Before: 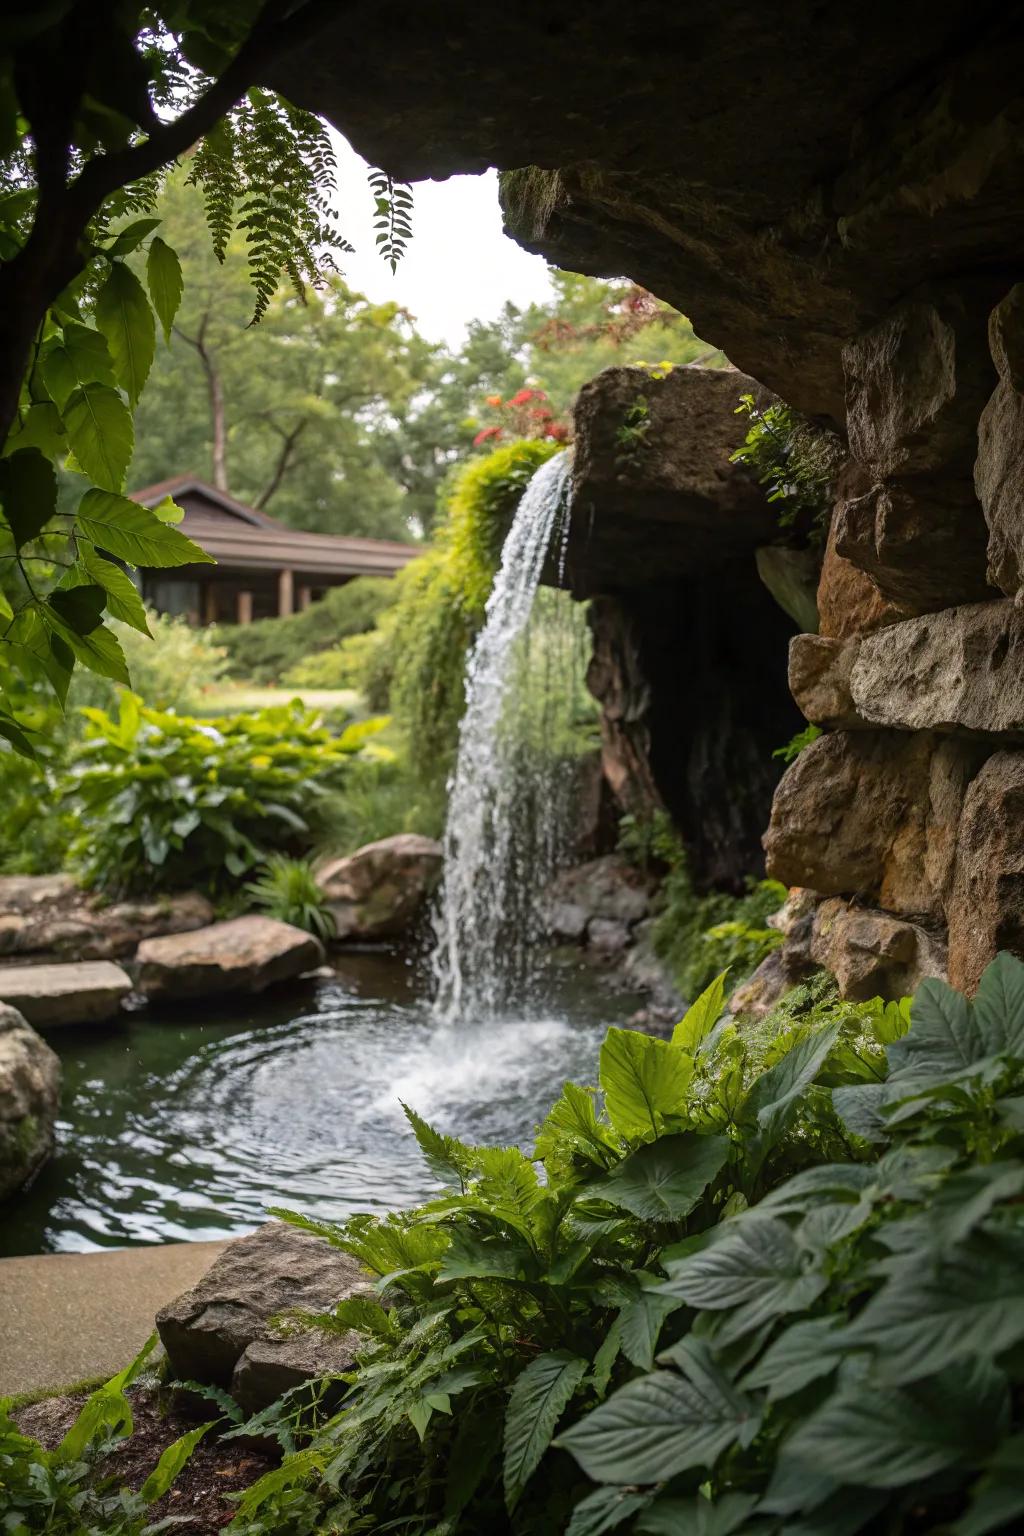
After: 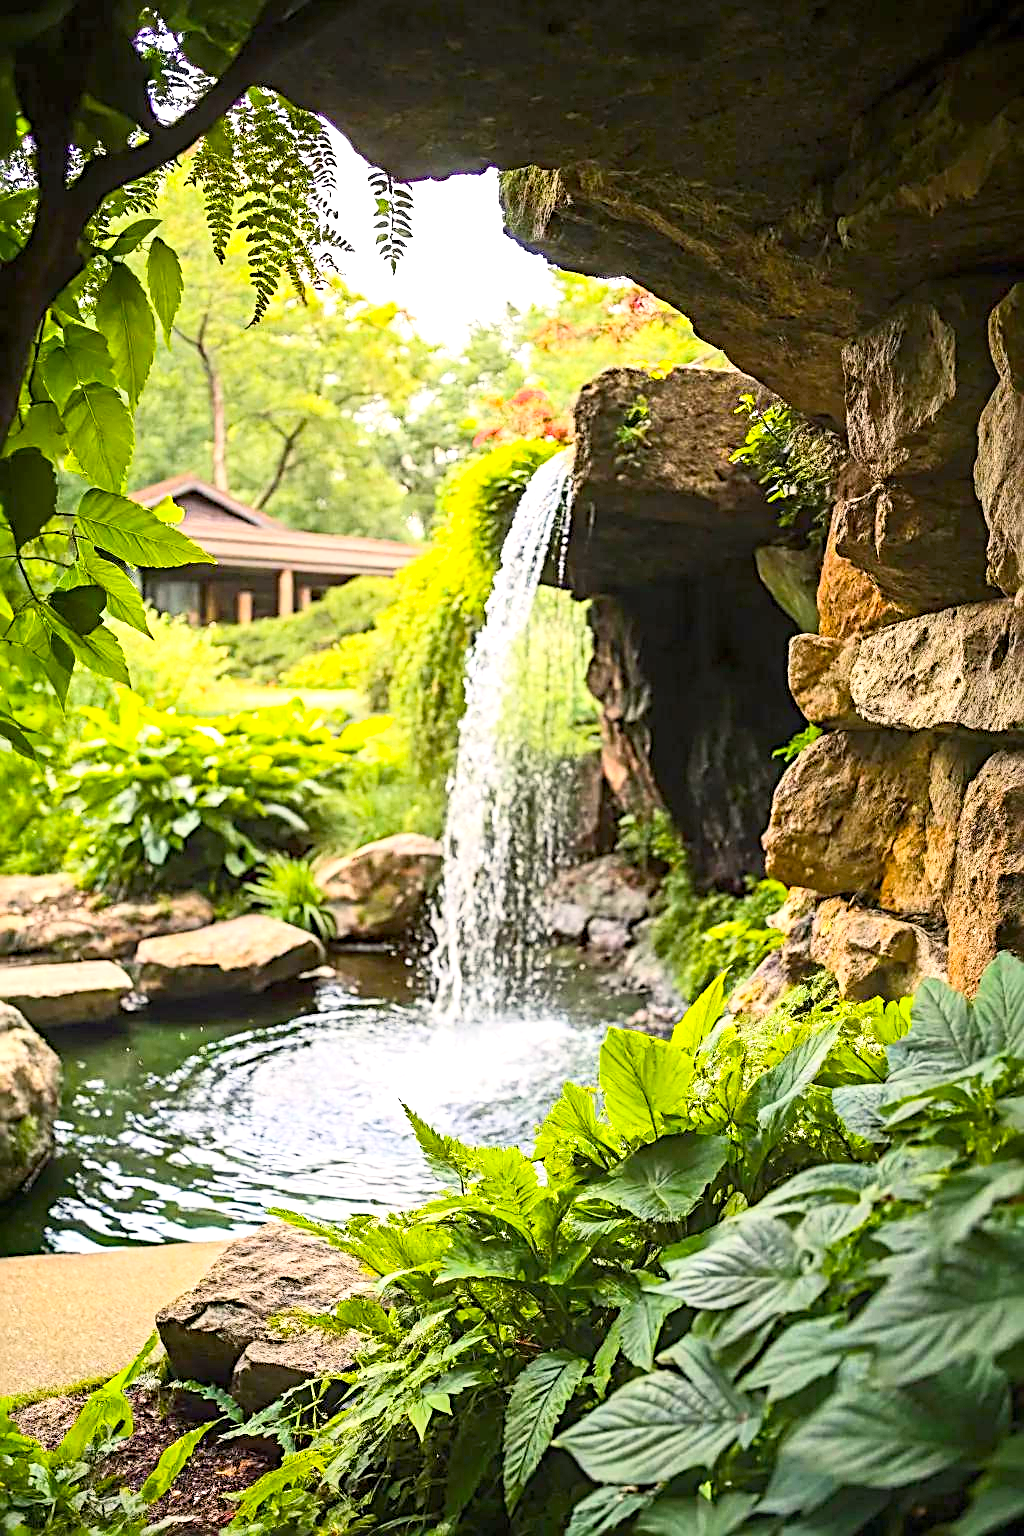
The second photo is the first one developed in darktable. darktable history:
color balance rgb: highlights gain › chroma 1.058%, highlights gain › hue 52.31°, perceptual saturation grading › global saturation 25.427%, perceptual brilliance grading › global brilliance 18.054%
base curve: curves: ch0 [(0, 0) (0.088, 0.125) (0.176, 0.251) (0.354, 0.501) (0.613, 0.749) (1, 0.877)], fusion 1
sharpen: radius 3.049, amount 0.761
exposure: exposure 0.497 EV, compensate highlight preservation false
